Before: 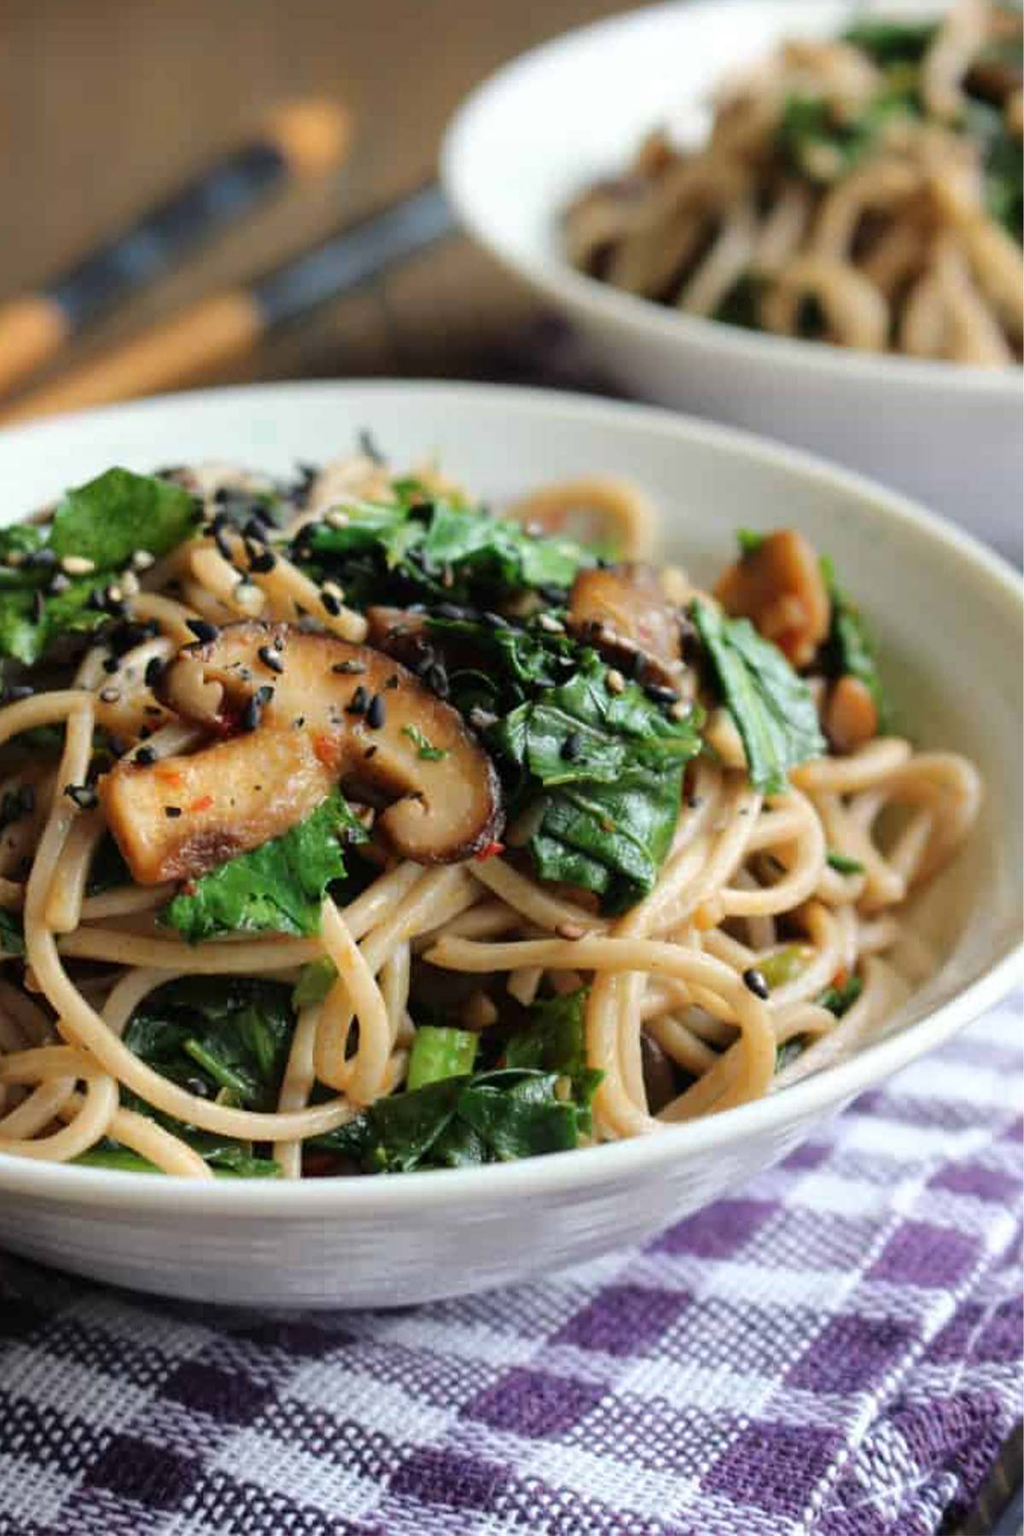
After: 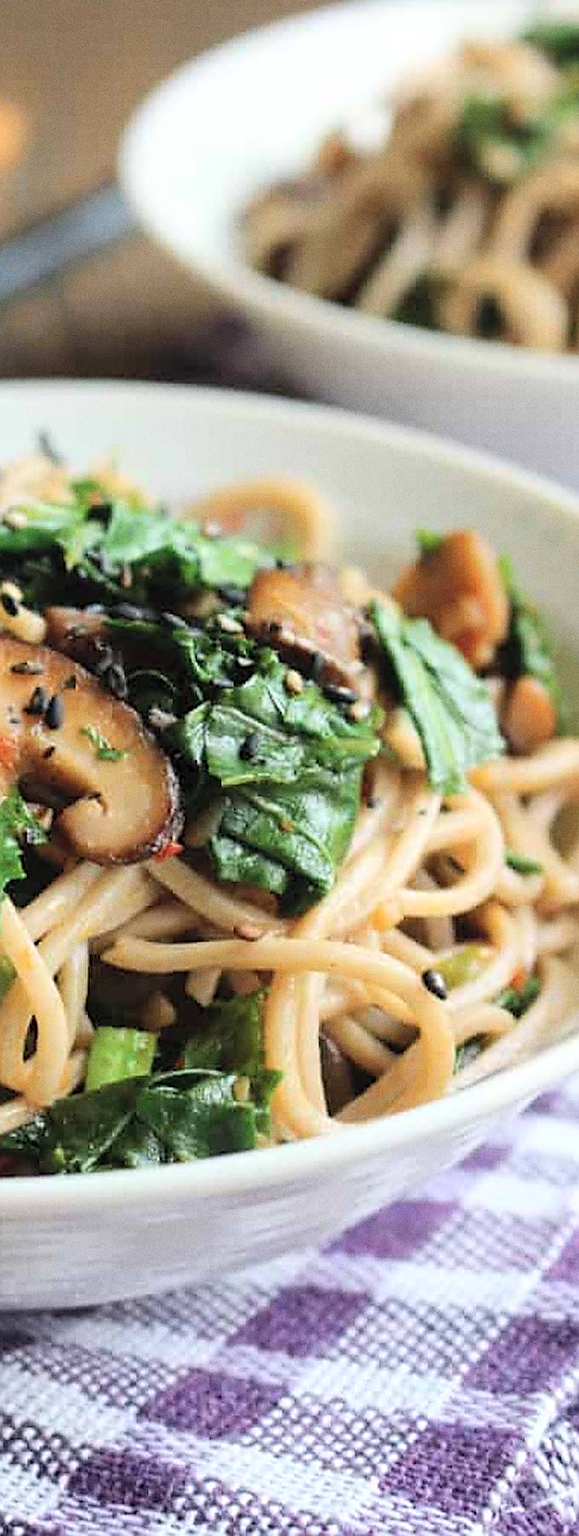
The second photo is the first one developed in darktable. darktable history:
sharpen: radius 1.4, amount 1.25, threshold 0.7
contrast brightness saturation: contrast 0.14, brightness 0.21
crop: left 31.458%, top 0%, right 11.876%
grain: coarseness 0.47 ISO
